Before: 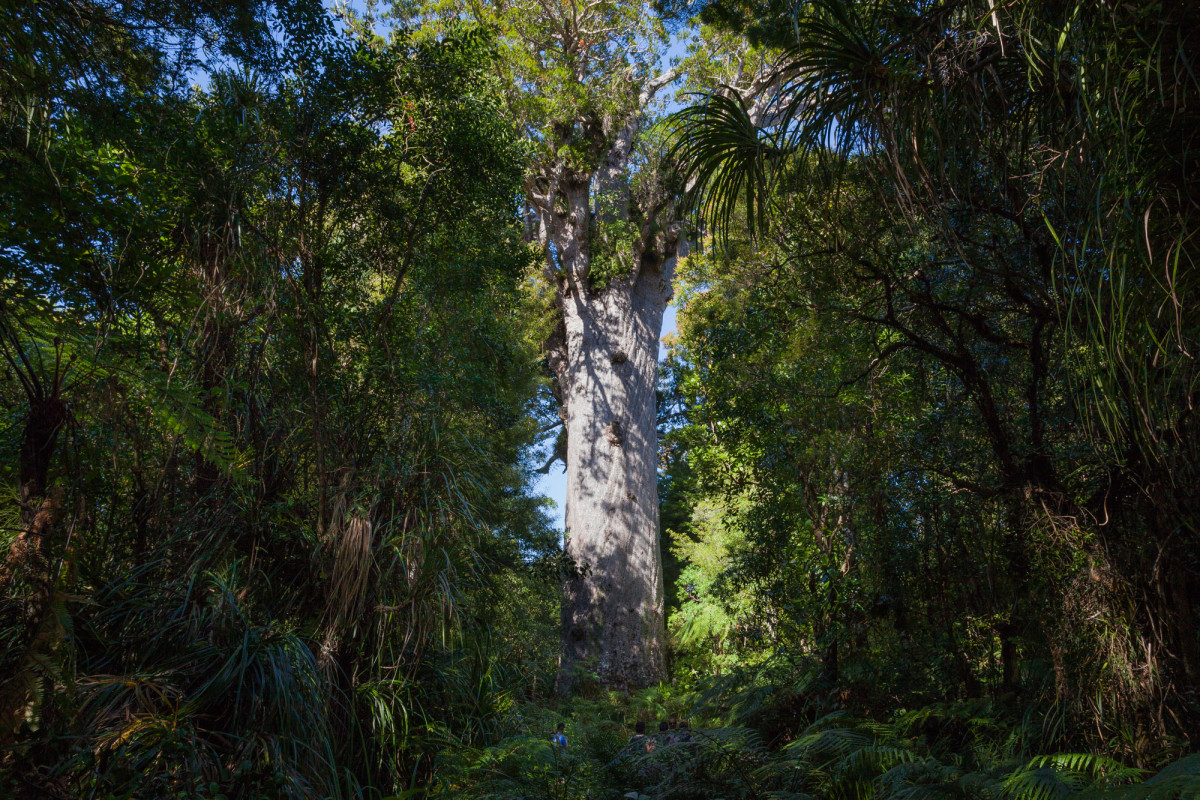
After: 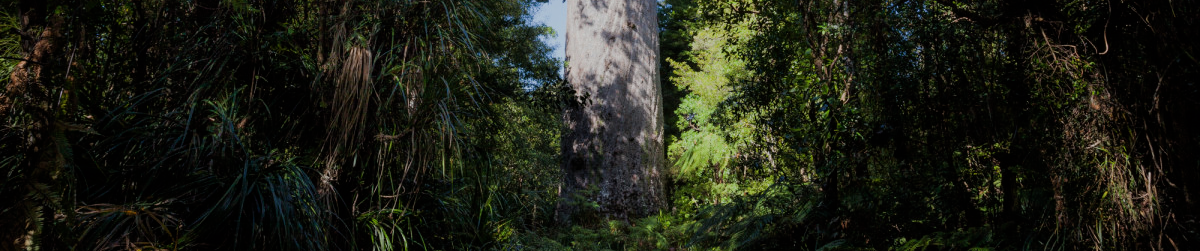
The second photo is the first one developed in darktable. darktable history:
filmic rgb: black relative exposure -7.65 EV, white relative exposure 4.56 EV, hardness 3.61
crop and rotate: top 59.008%, bottom 9.521%
